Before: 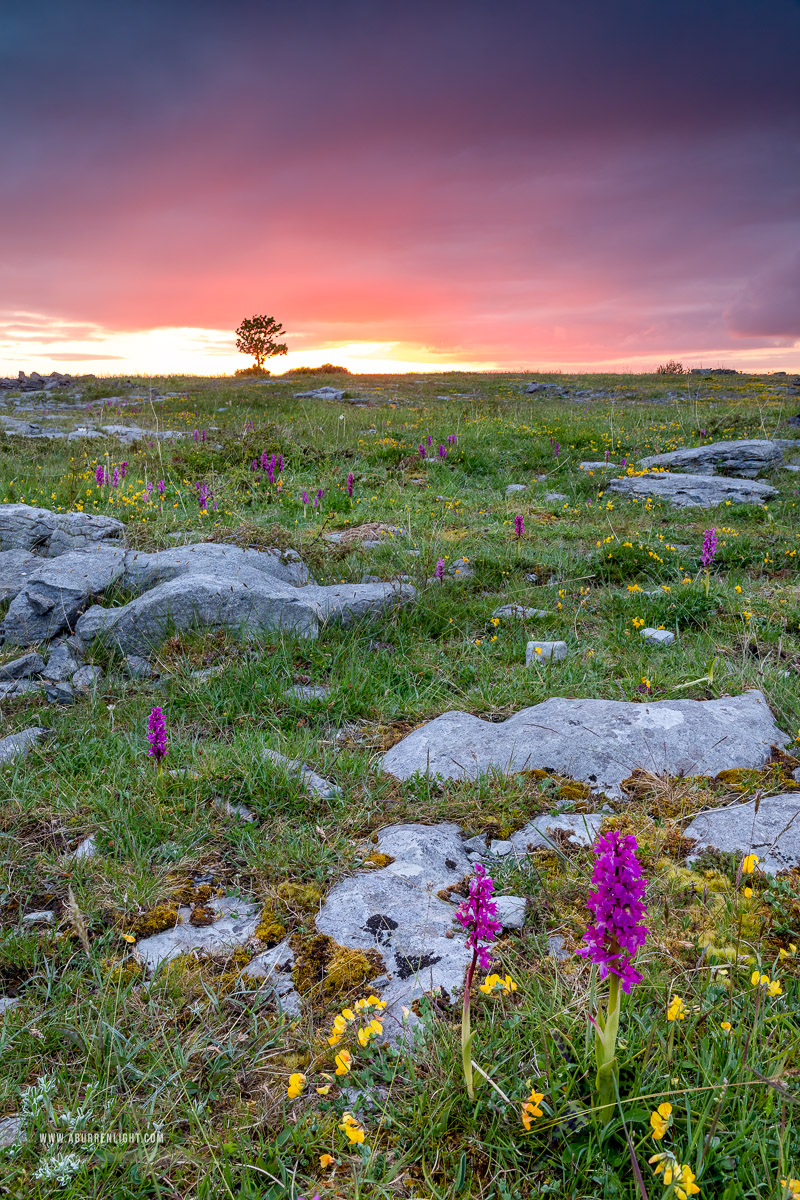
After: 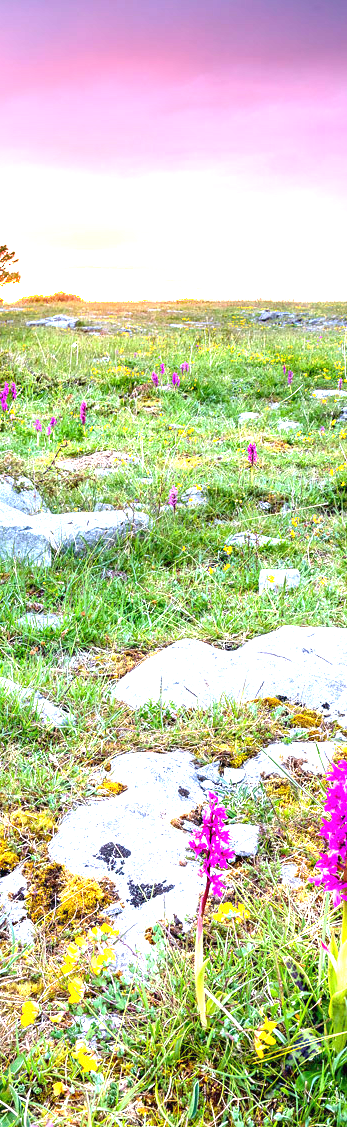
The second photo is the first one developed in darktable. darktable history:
exposure: black level correction 0, exposure 1.5 EV, compensate exposure bias true, compensate highlight preservation false
crop: left 33.452%, top 6.025%, right 23.155%
